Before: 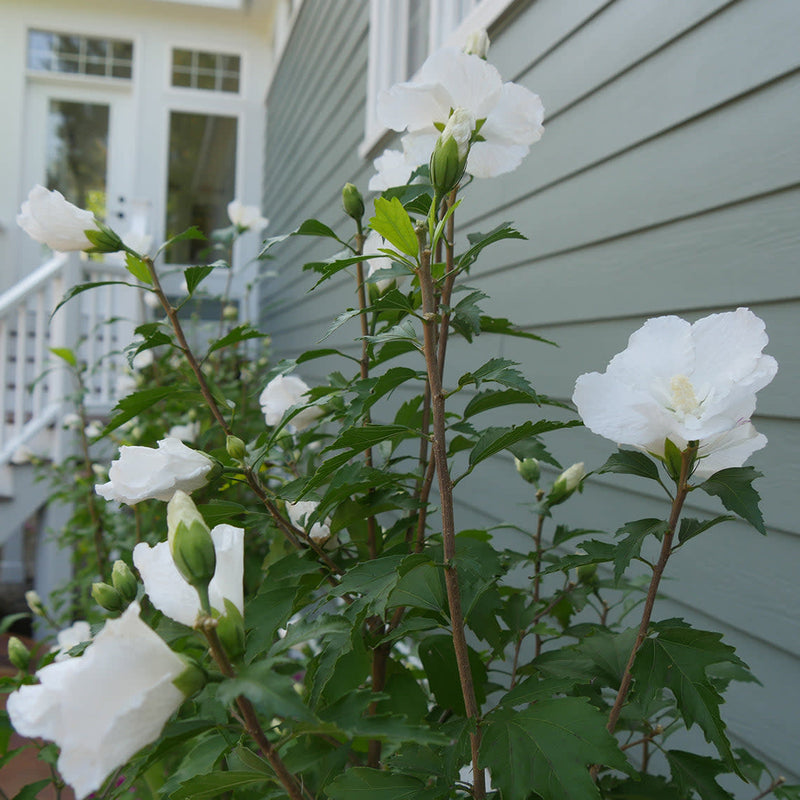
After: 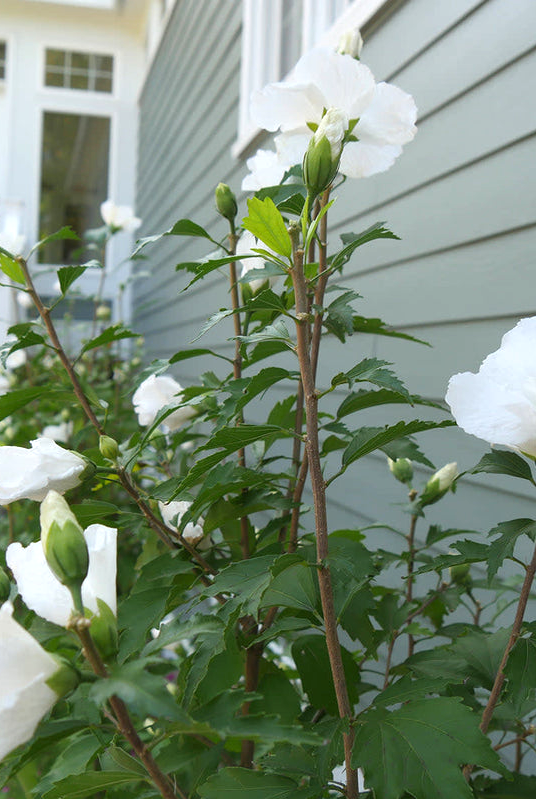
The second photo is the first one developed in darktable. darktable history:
exposure: exposure 0.556 EV, compensate highlight preservation false
crop and rotate: left 15.962%, right 16.96%
